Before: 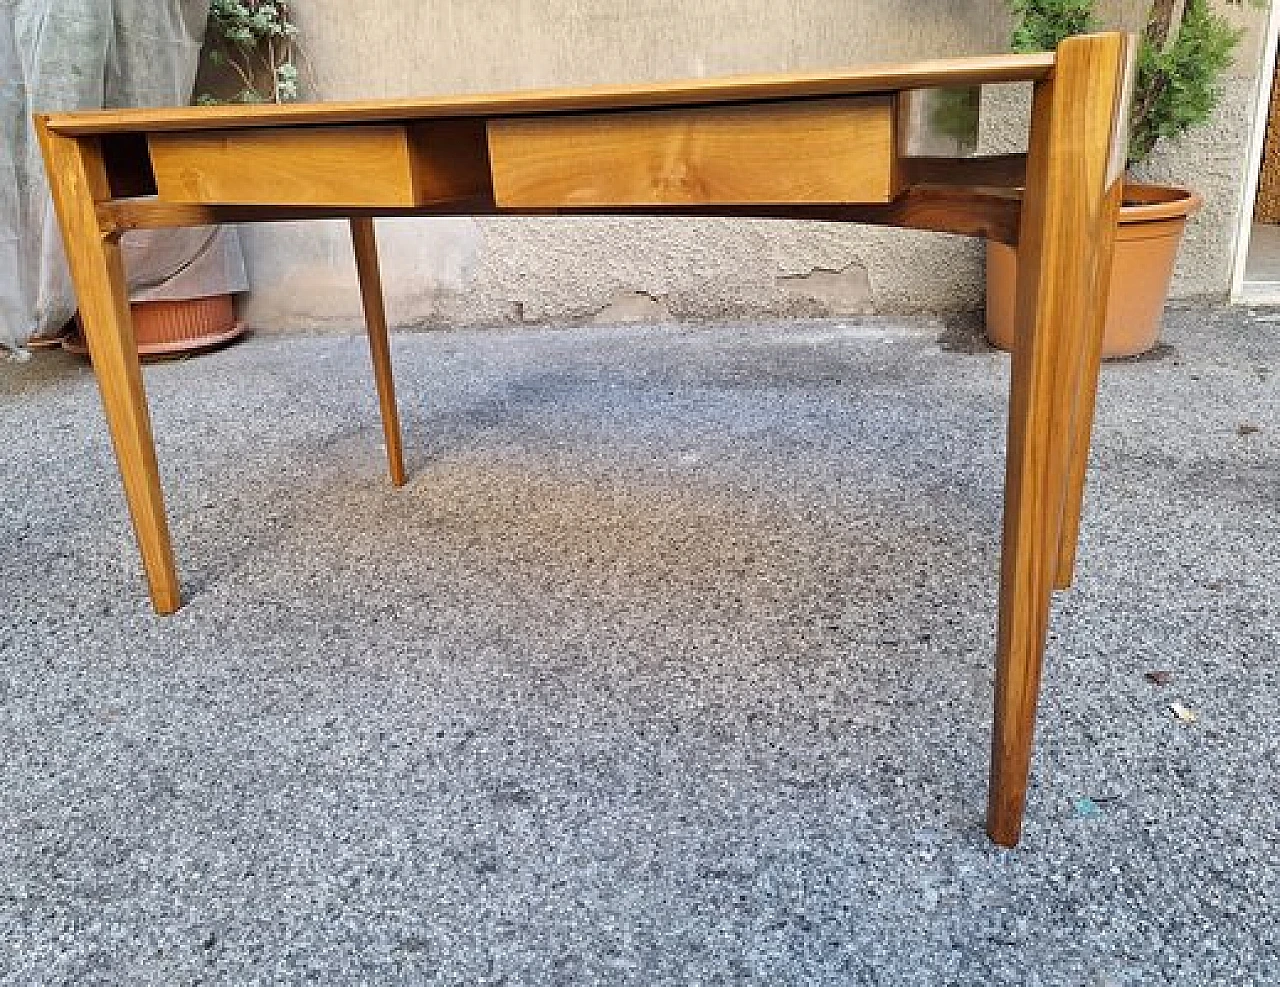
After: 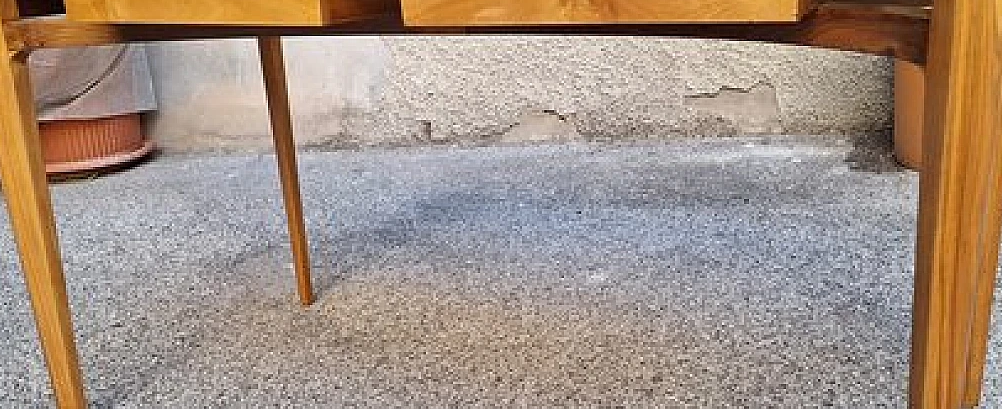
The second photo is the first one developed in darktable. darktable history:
crop: left 7.2%, top 18.43%, right 14.498%, bottom 40.089%
